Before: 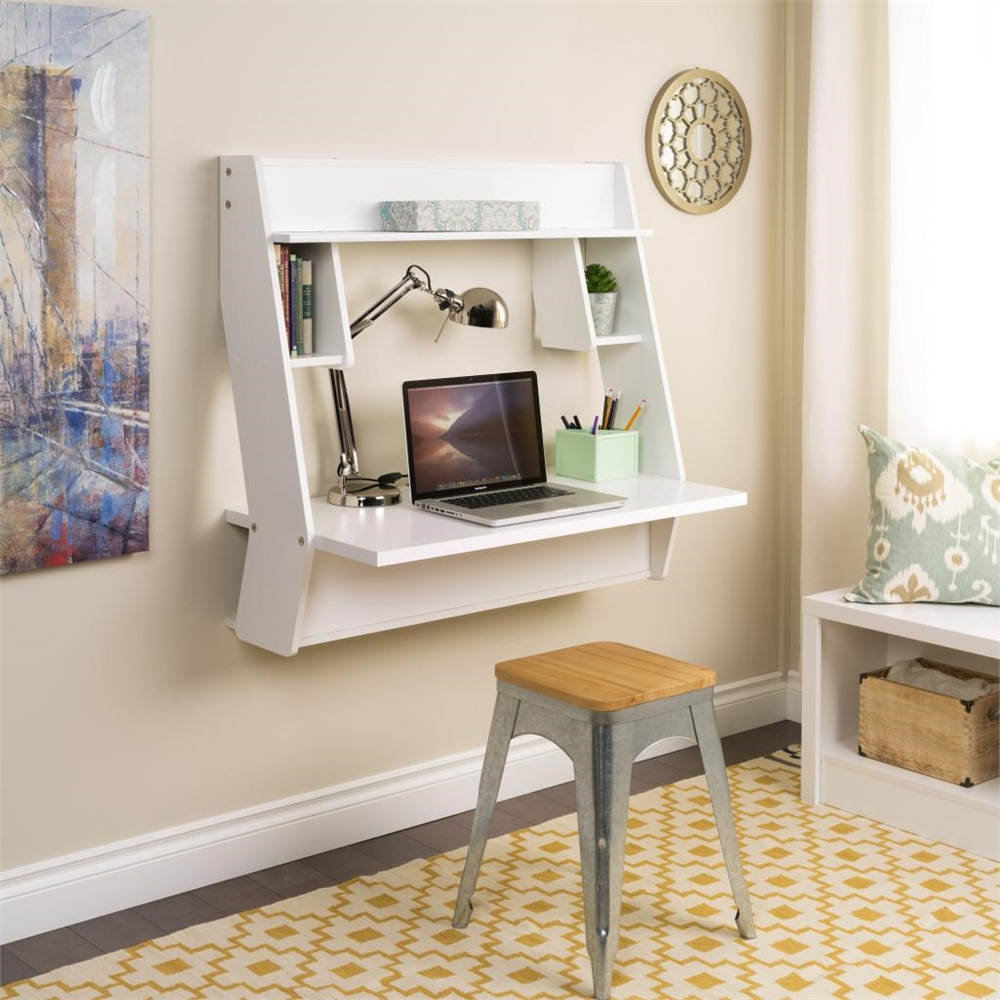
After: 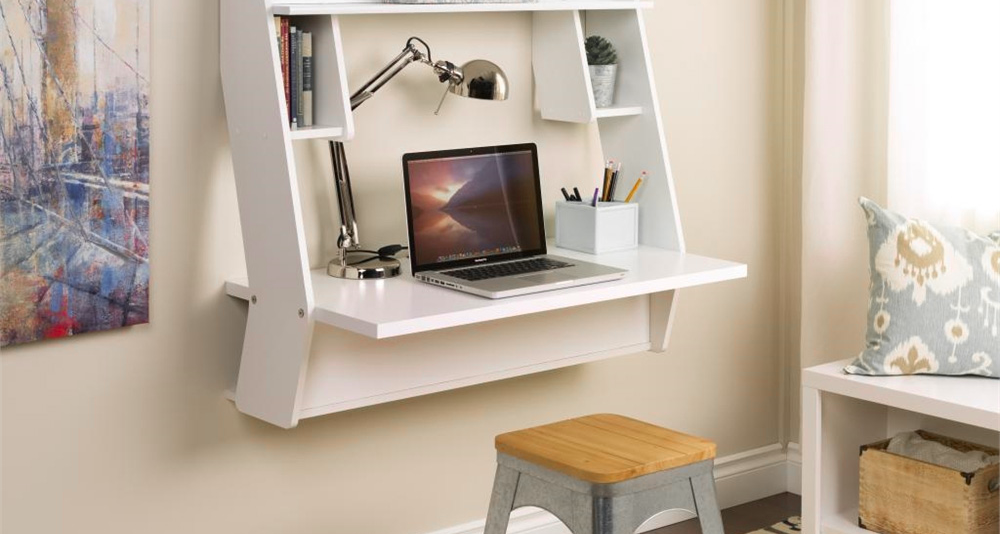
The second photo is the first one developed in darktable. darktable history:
color zones: curves: ch1 [(0, 0.679) (0.143, 0.647) (0.286, 0.261) (0.378, -0.011) (0.571, 0.396) (0.714, 0.399) (0.857, 0.406) (1, 0.679)]
crop and rotate: top 22.867%, bottom 23.732%
